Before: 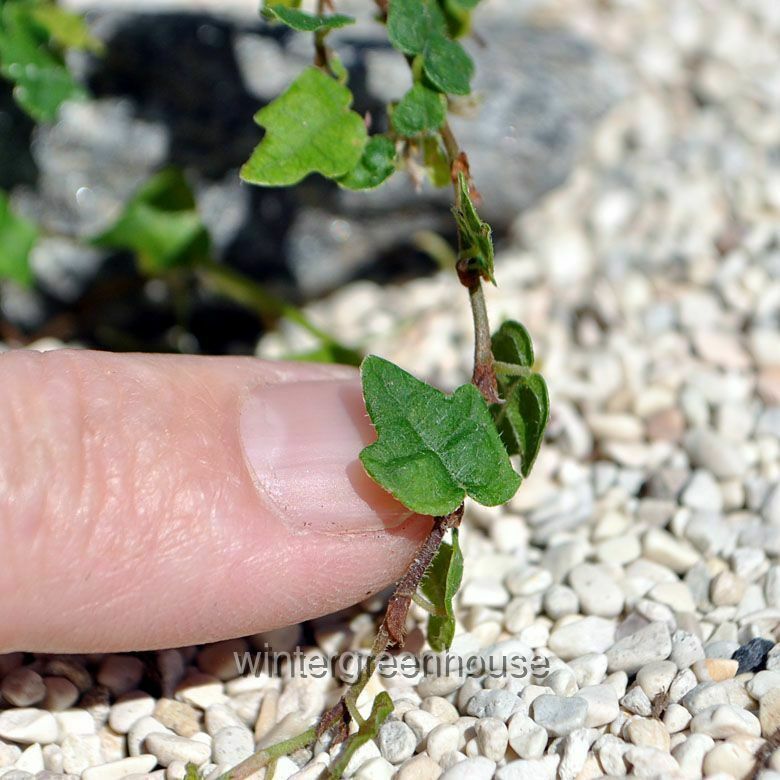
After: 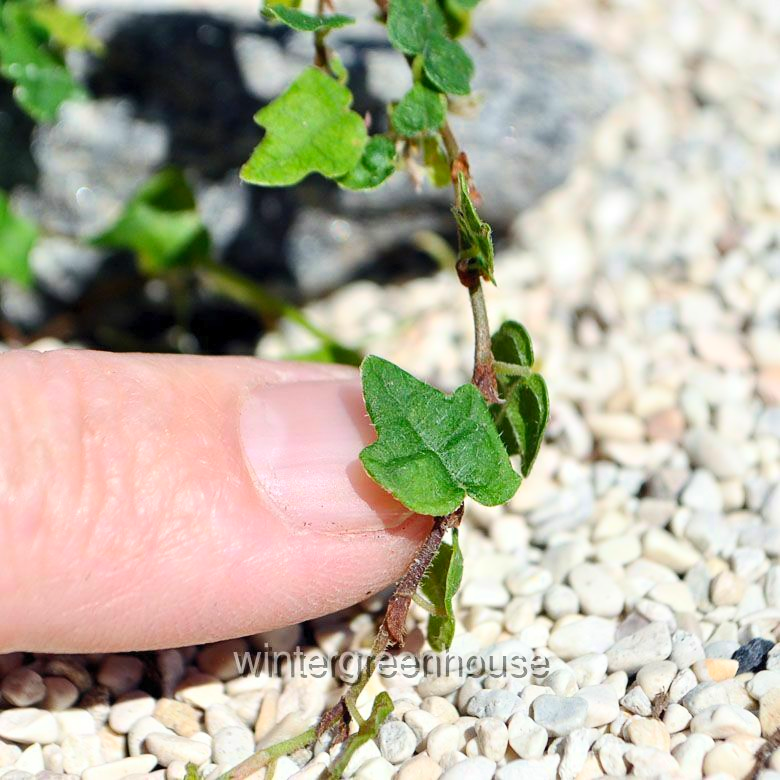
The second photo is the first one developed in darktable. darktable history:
color zones: curves: ch0 [(0, 0.5) (0.143, 0.5) (0.286, 0.5) (0.429, 0.495) (0.571, 0.437) (0.714, 0.44) (0.857, 0.496) (1, 0.5)], mix 100.46%
contrast brightness saturation: contrast 0.196, brightness 0.166, saturation 0.219
